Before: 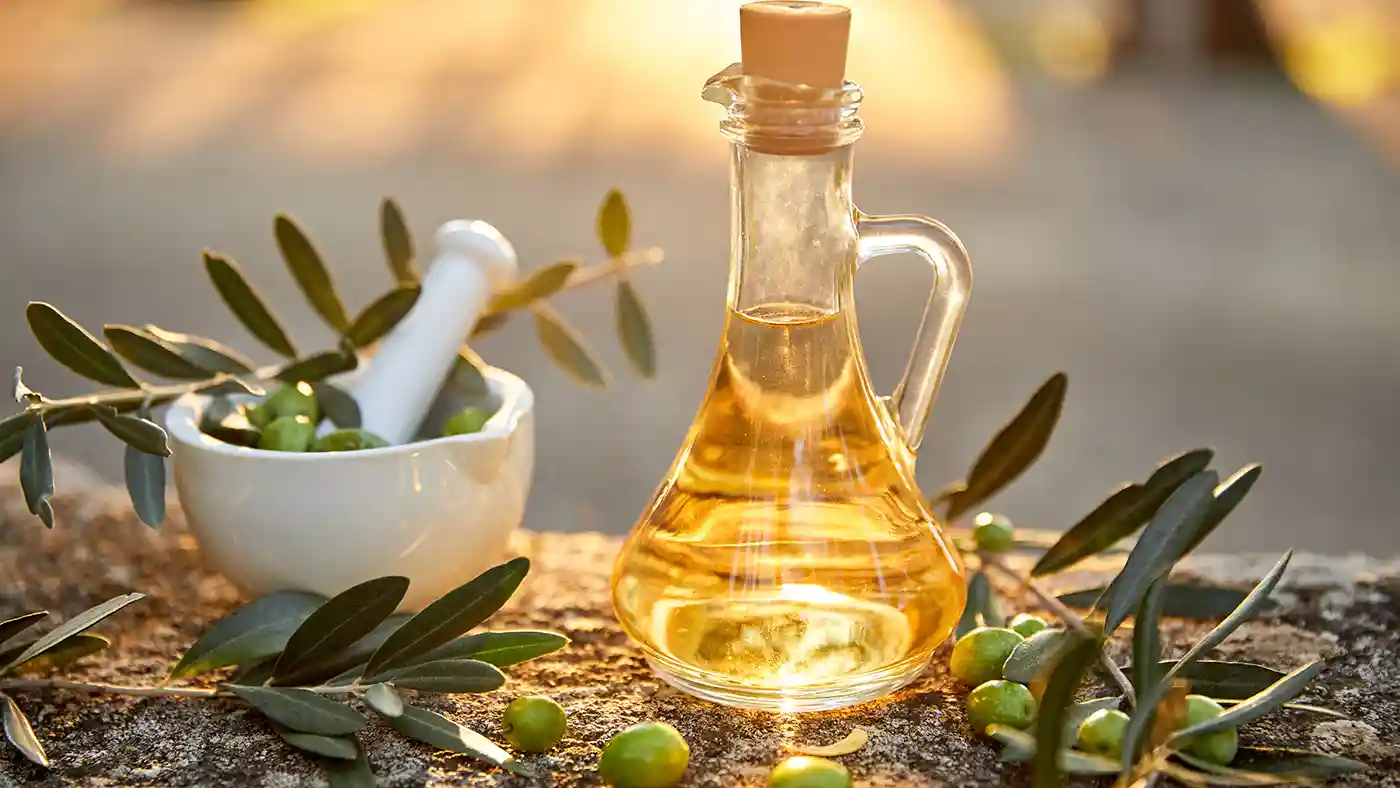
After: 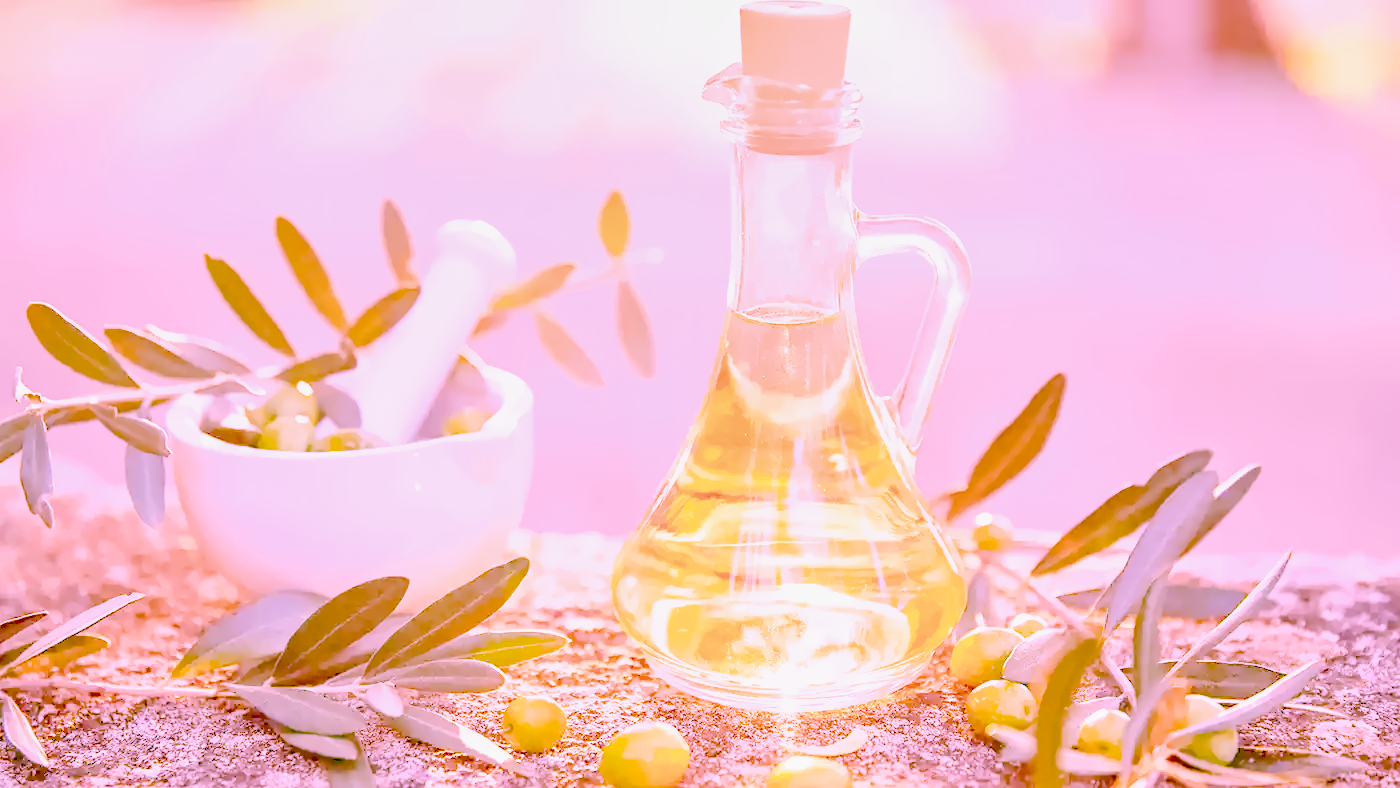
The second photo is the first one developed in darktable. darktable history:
filmic rgb "scene-referred default": black relative exposure -7.65 EV, white relative exposure 4.56 EV, hardness 3.61
raw chromatic aberrations: on, module defaults
color balance rgb: perceptual saturation grading › global saturation 25%, global vibrance 20%
hot pixels: on, module defaults
lens correction: scale 1.01, crop 1, focal 85, aperture 2.8, distance 2.07, camera "Canon EOS RP", lens "Canon RF 85mm F2 MACRO IS STM"
raw denoise: x [[0, 0.25, 0.5, 0.75, 1] ×4]
denoise (profiled): preserve shadows 1.11, scattering 0.121, a [-1, 0, 0], b [0, 0, 0], compensate highlight preservation false
highlight reconstruction: method reconstruct in LCh, iterations 1, diameter of reconstruction 64 px
white balance: red 1.907, blue 1.815
exposure: black level correction 0, exposure 0.95 EV, compensate exposure bias true, compensate highlight preservation false
tone equalizer "relight: fill-in": -7 EV 0.15 EV, -6 EV 0.6 EV, -5 EV 1.15 EV, -4 EV 1.33 EV, -3 EV 1.15 EV, -2 EV 0.6 EV, -1 EV 0.15 EV, mask exposure compensation -0.5 EV
local contrast: detail 130%
